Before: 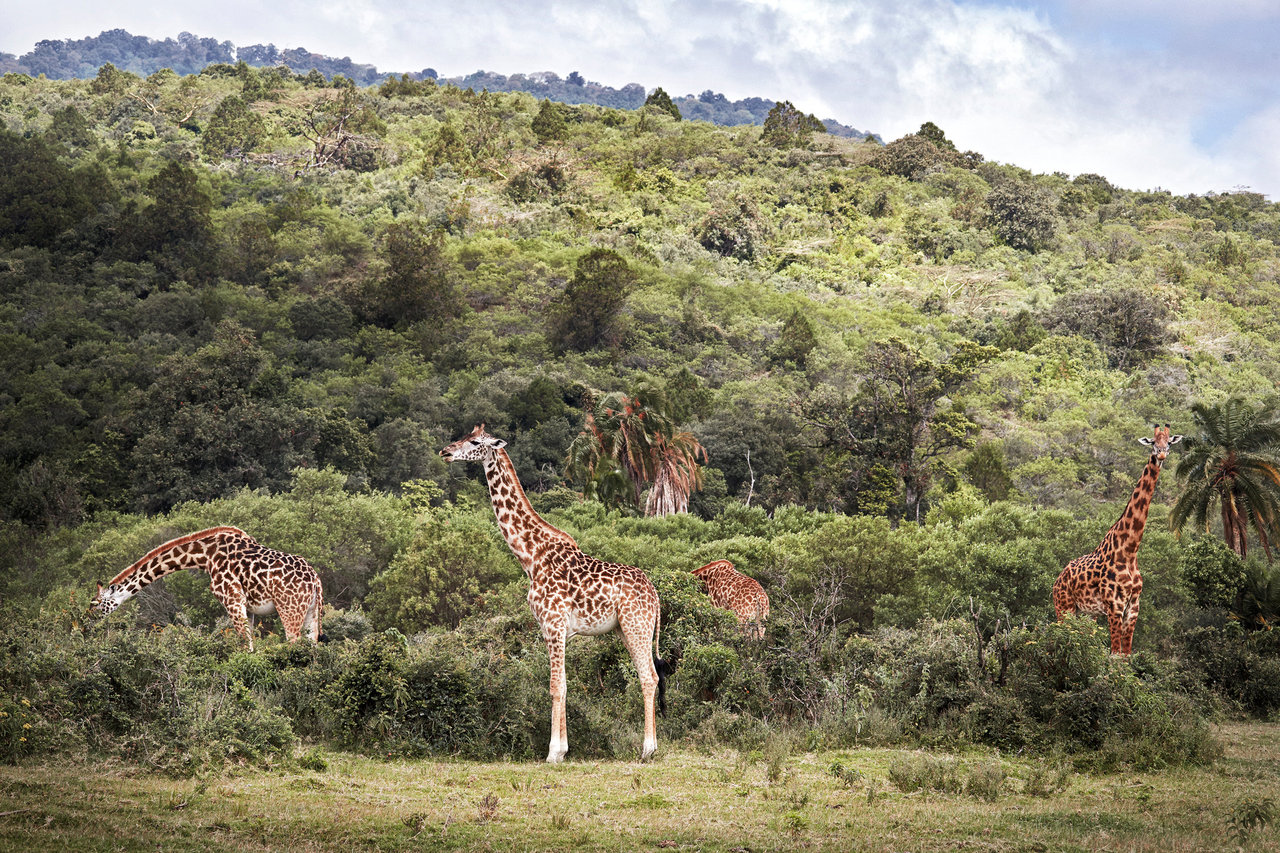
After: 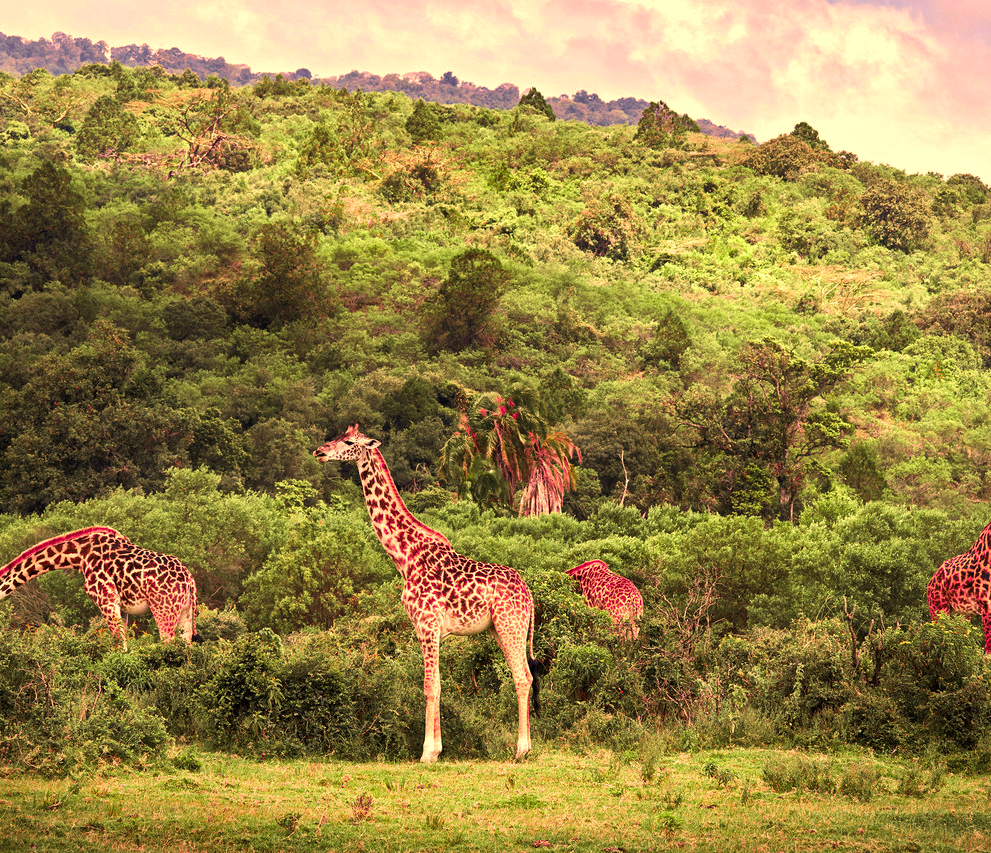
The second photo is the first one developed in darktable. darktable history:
crop: left 9.88%, right 12.664%
color zones: curves: ch0 [(0, 0.533) (0.126, 0.533) (0.234, 0.533) (0.368, 0.357) (0.5, 0.5) (0.625, 0.5) (0.74, 0.637) (0.875, 0.5)]; ch1 [(0.004, 0.708) (0.129, 0.662) (0.25, 0.5) (0.375, 0.331) (0.496, 0.396) (0.625, 0.649) (0.739, 0.26) (0.875, 0.5) (1, 0.478)]; ch2 [(0, 0.409) (0.132, 0.403) (0.236, 0.558) (0.379, 0.448) (0.5, 0.5) (0.625, 0.5) (0.691, 0.39) (0.875, 0.5)]
velvia: on, module defaults
color correction: highlights a* 15, highlights b* 31.55
